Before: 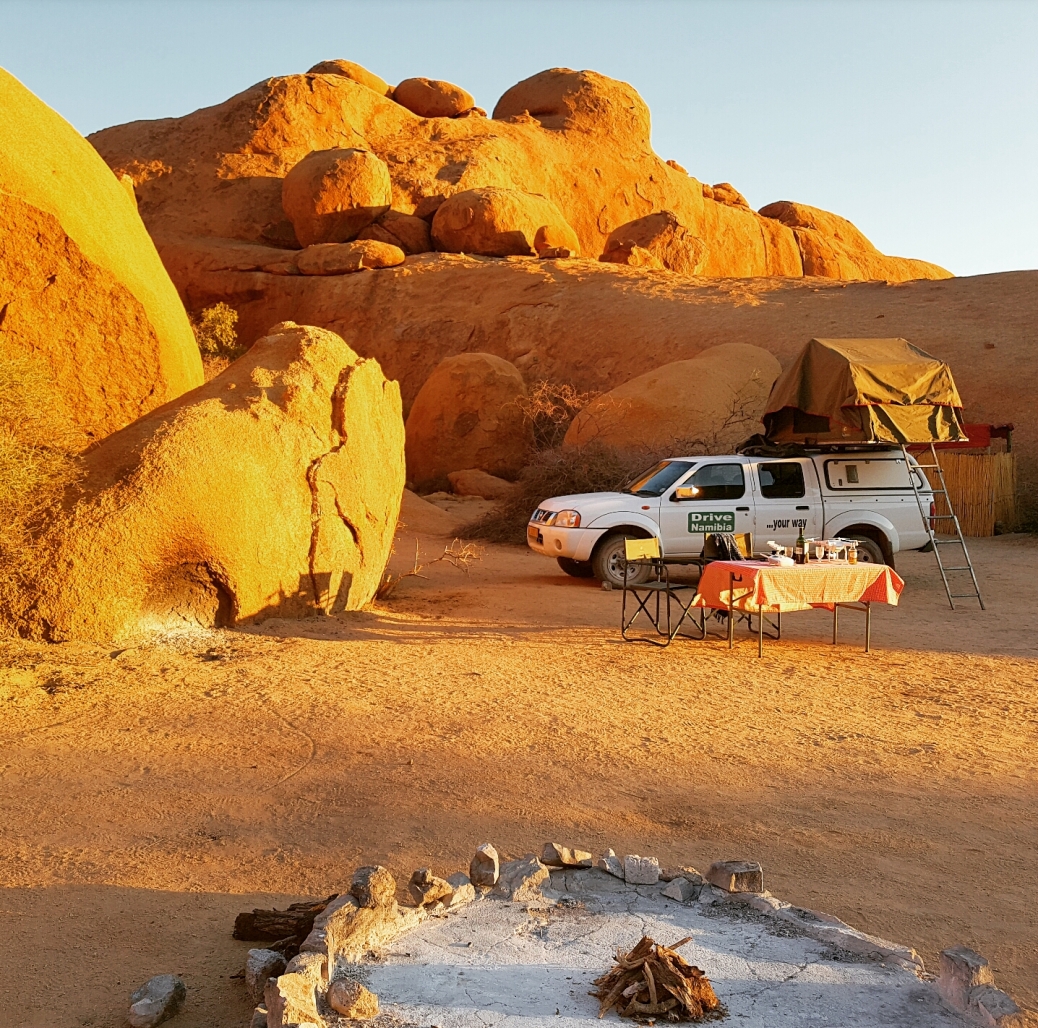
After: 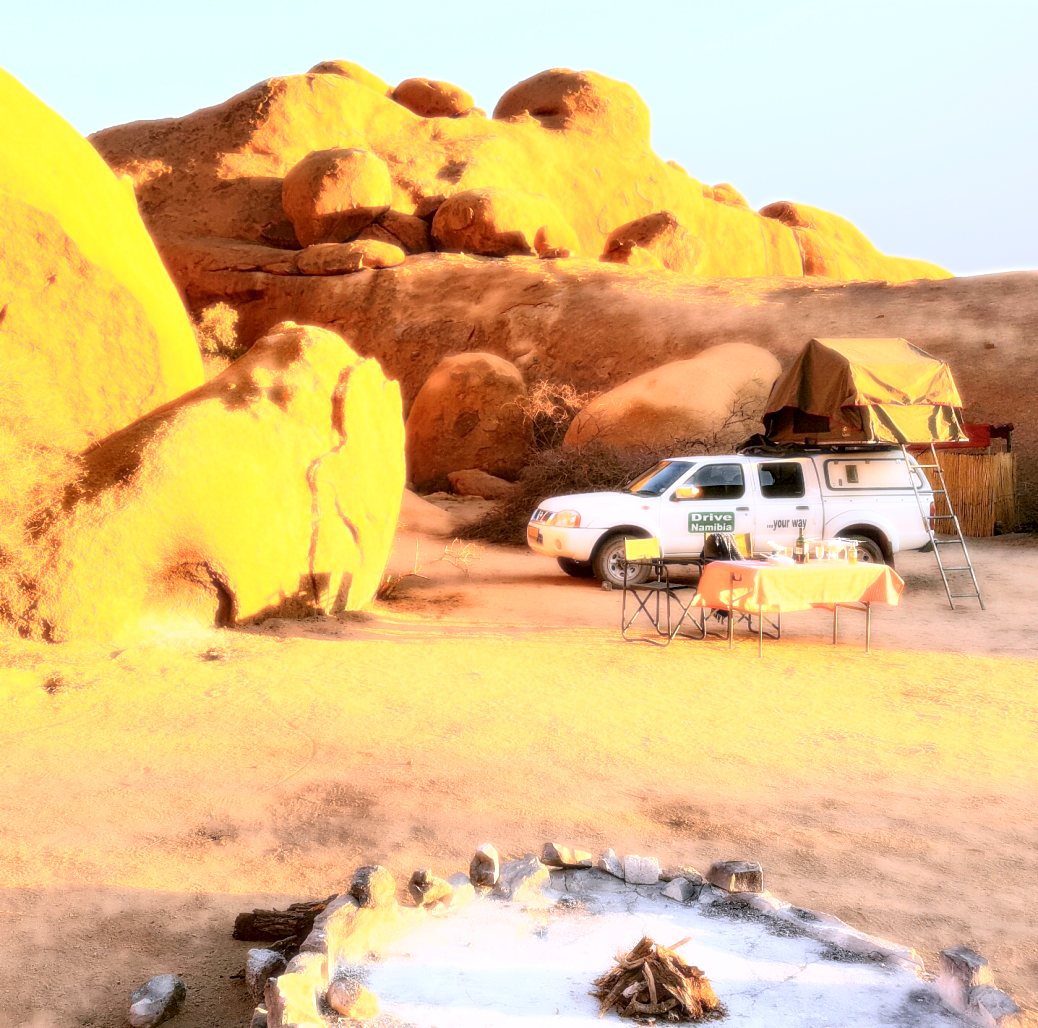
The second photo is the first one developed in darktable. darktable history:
exposure: black level correction 0, exposure 0.7 EV, compensate exposure bias true, compensate highlight preservation false
local contrast: highlights 83%, shadows 81%
bloom: size 0%, threshold 54.82%, strength 8.31%
white balance: red 1.004, blue 1.096
